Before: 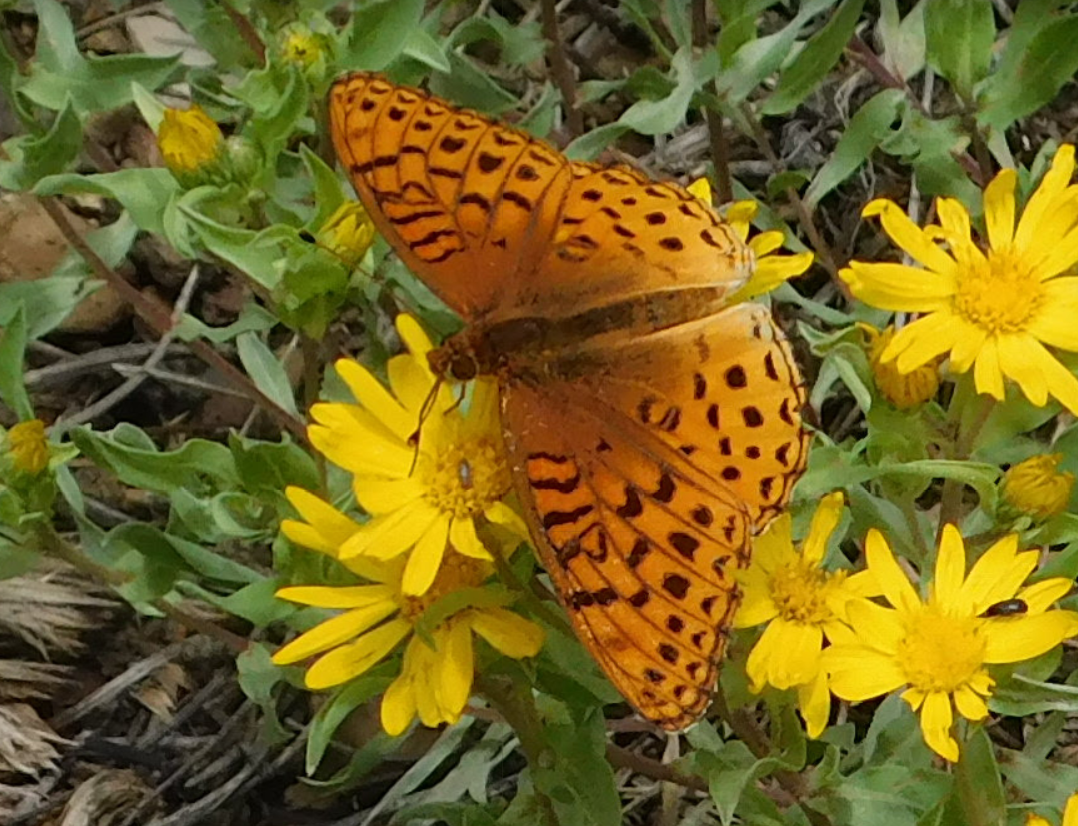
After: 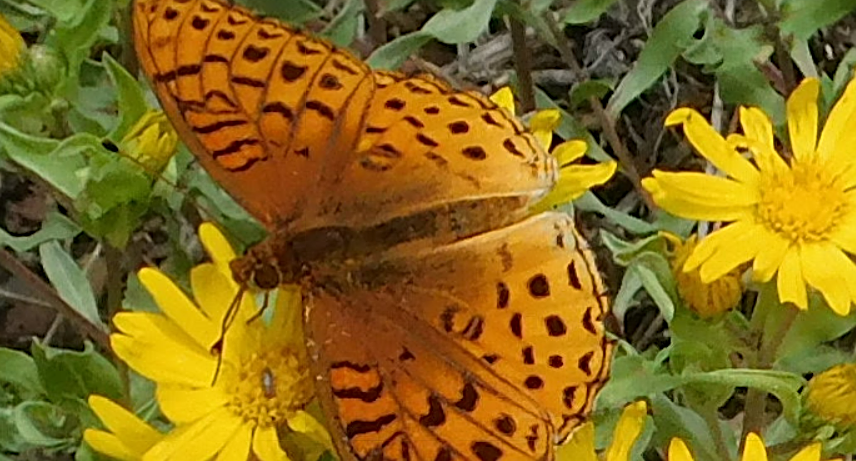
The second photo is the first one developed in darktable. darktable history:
sharpen: on, module defaults
crop: left 18.309%, top 11.072%, right 2.237%, bottom 33.014%
